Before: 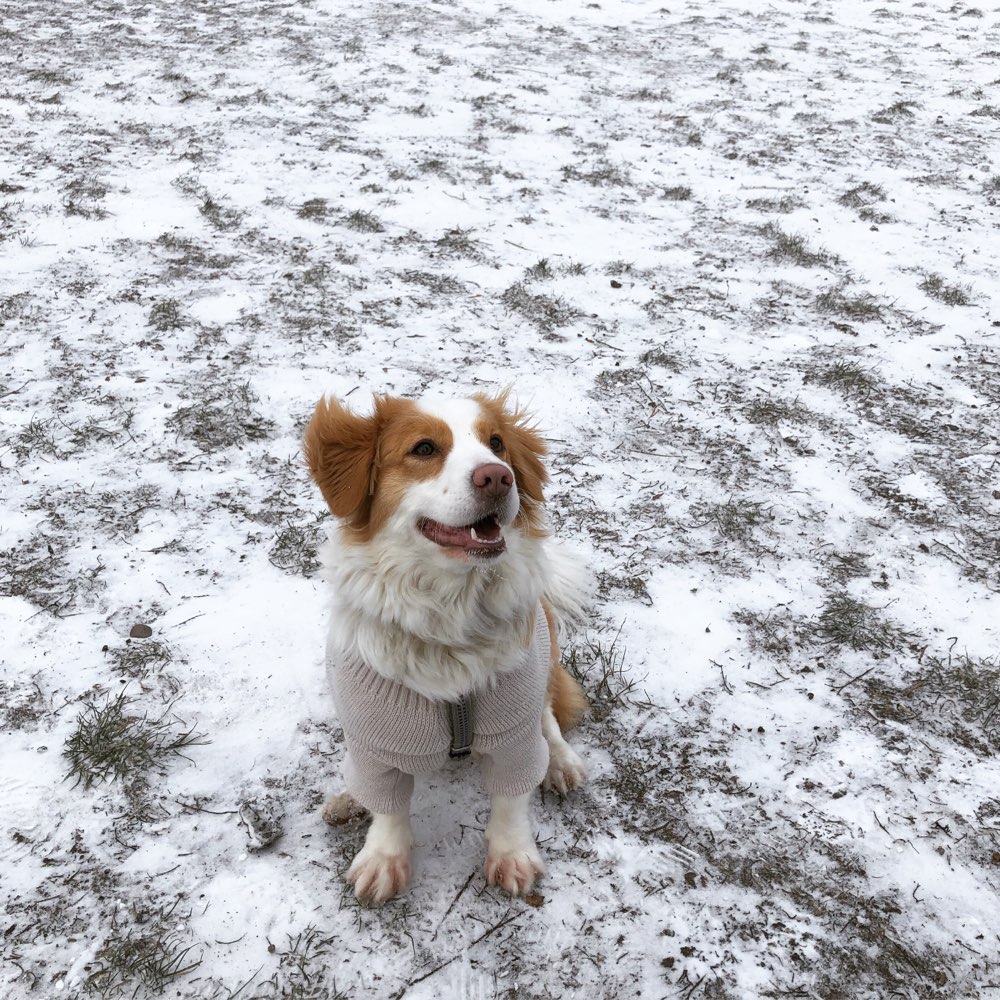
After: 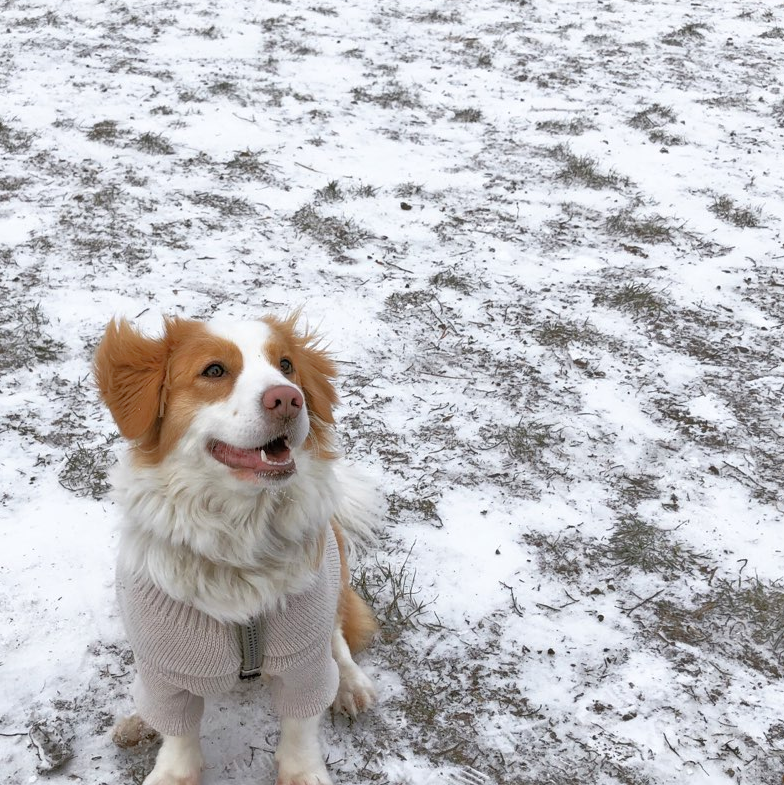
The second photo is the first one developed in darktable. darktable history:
crop and rotate: left 21.089%, top 7.818%, right 0.479%, bottom 13.627%
shadows and highlights: radius 331.92, shadows 55.21, highlights -99.58, compress 94.47%, soften with gaussian
tone equalizer: -7 EV 0.143 EV, -6 EV 0.565 EV, -5 EV 1.16 EV, -4 EV 1.35 EV, -3 EV 1.14 EV, -2 EV 0.6 EV, -1 EV 0.167 EV
